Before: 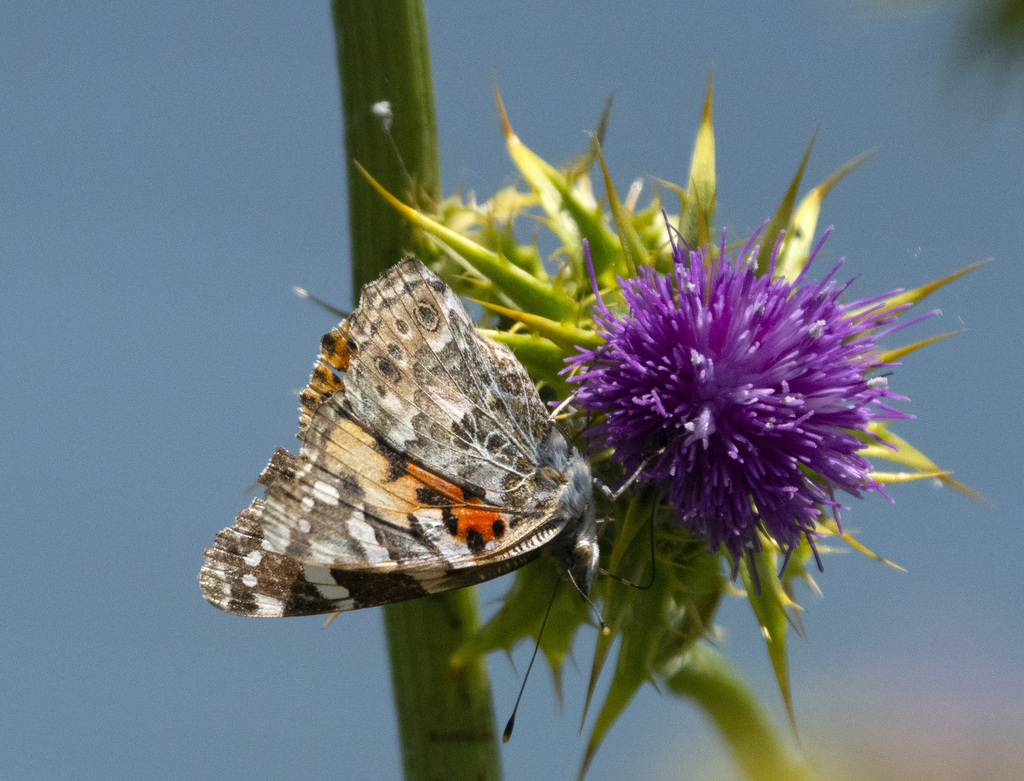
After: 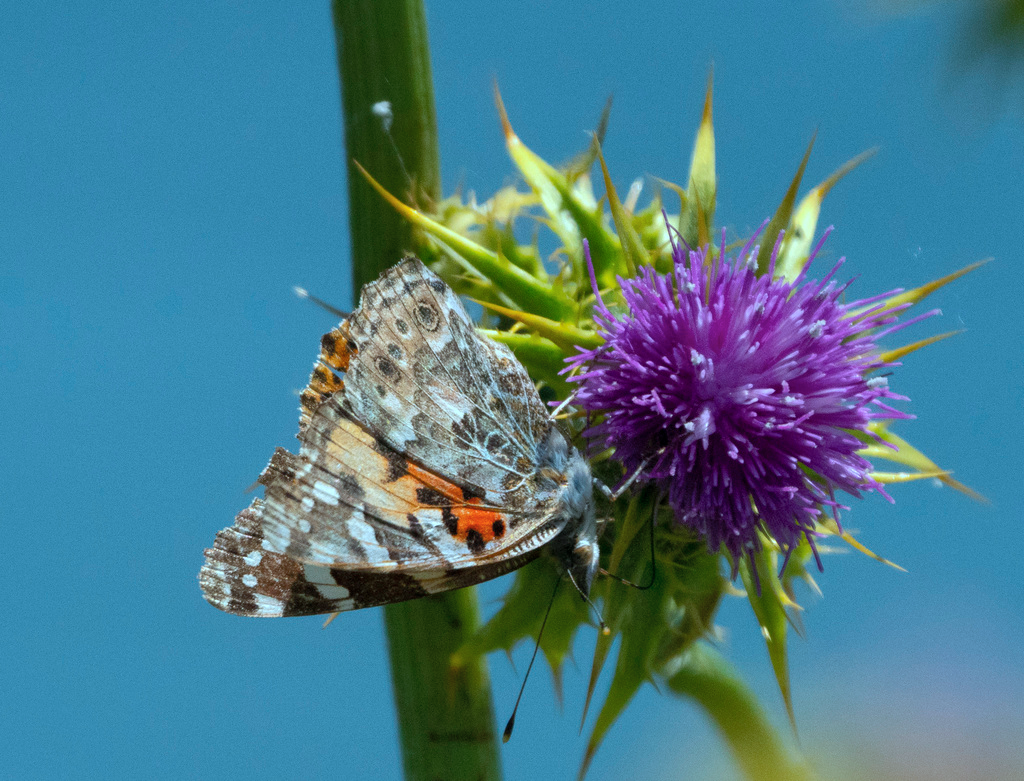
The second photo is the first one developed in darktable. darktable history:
color correction: highlights a* -11.71, highlights b* -15.58
shadows and highlights: on, module defaults
white balance: red 0.982, blue 1.018
